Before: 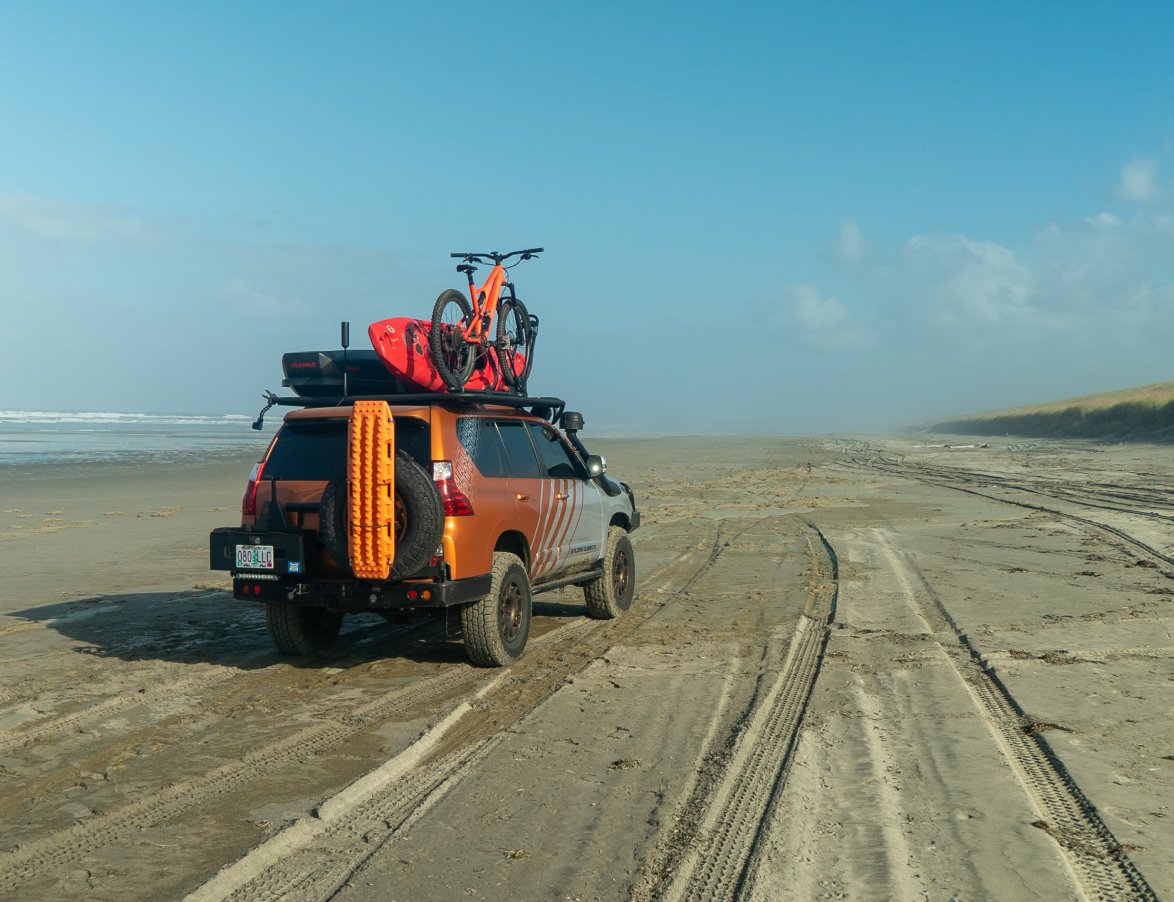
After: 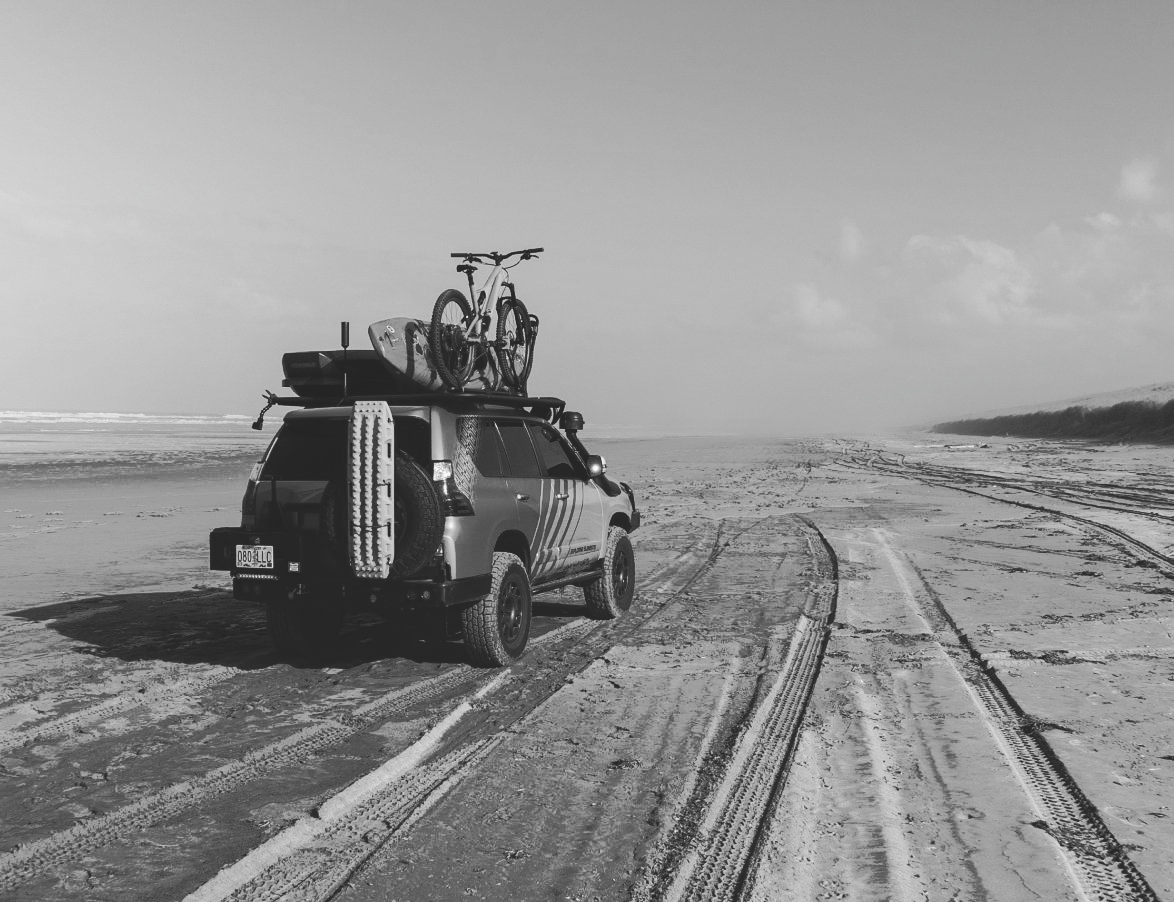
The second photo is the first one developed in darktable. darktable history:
tone curve: curves: ch0 [(0, 0) (0.003, 0.003) (0.011, 0.011) (0.025, 0.024) (0.044, 0.042) (0.069, 0.066) (0.1, 0.095) (0.136, 0.129) (0.177, 0.168) (0.224, 0.213) (0.277, 0.263) (0.335, 0.318) (0.399, 0.378) (0.468, 0.444) (0.543, 0.612) (0.623, 0.68) (0.709, 0.753) (0.801, 0.831) (0.898, 0.913) (1, 1)], preserve colors none
color look up table: target L [93.4, 87.05, 85.63, 80.61, 78.44, 75.15, 63.23, 54.76, 41.14, 22.16, 16.11, 200, 100, 76.98, 72.58, 63.23, 61.33, 48.04, 52.01, 48.44, 35.72, 31.46, 32.75, 22.62, 16.11, 16.11, 90.59, 69.24, 77.35, 63.99, 84.56, 69.24, 81.69, 64.36, 68.5, 42.78, 76.62, 55.93, 39.07, 34.03, 25.32, 39.49, 26.21, 17.06, 16.59, 90.94, 75.52, 50.83, 34.88], target a [0 ×49], target b [0 ×49], num patches 49
